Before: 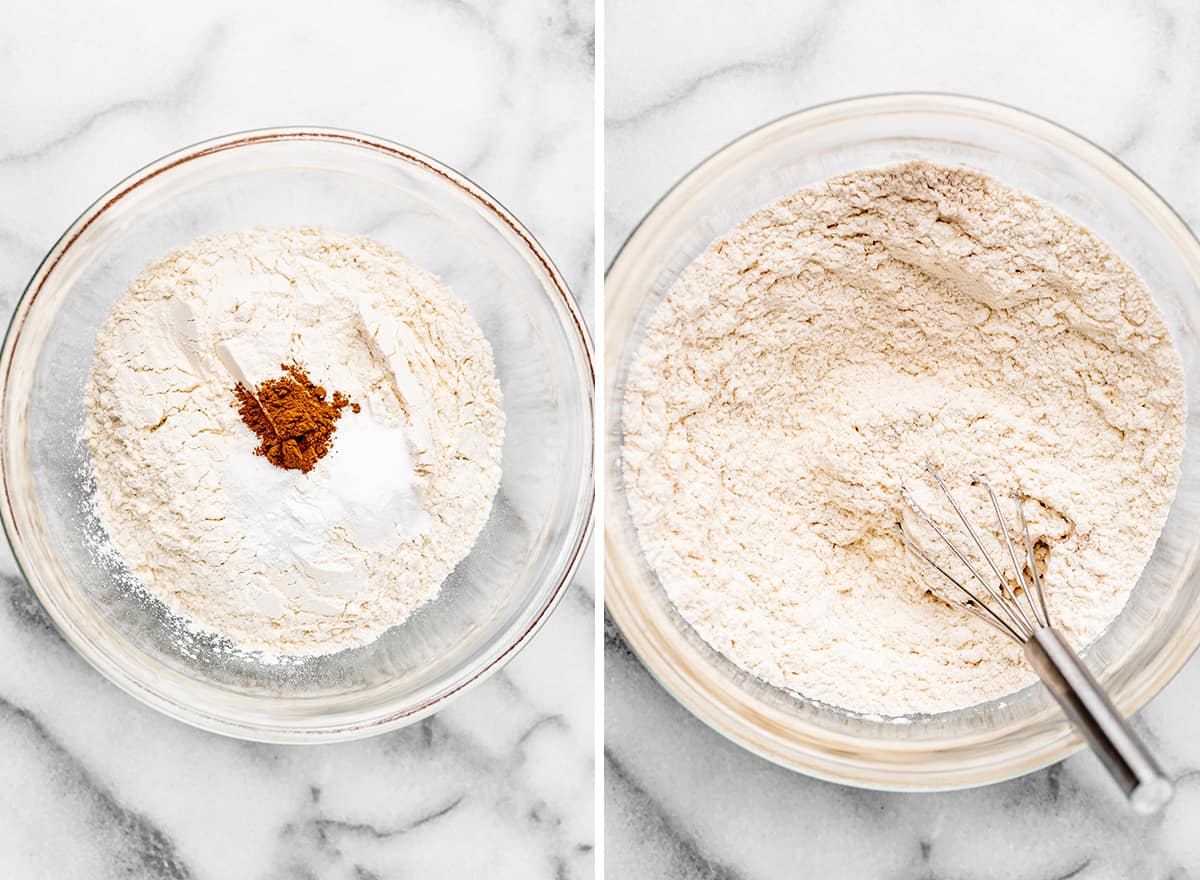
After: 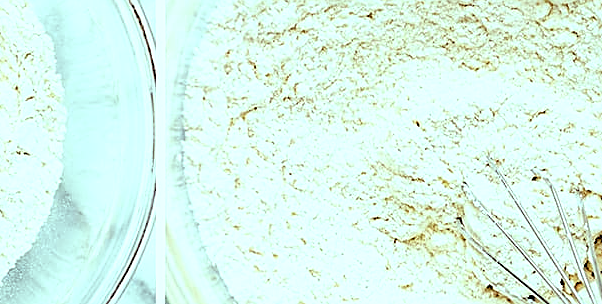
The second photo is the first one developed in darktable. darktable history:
crop: left 36.607%, top 34.735%, right 13.146%, bottom 30.611%
color balance: mode lift, gamma, gain (sRGB), lift [0.997, 0.979, 1.021, 1.011], gamma [1, 1.084, 0.916, 0.998], gain [1, 0.87, 1.13, 1.101], contrast 4.55%, contrast fulcrum 38.24%, output saturation 104.09%
sharpen: amount 0.55
rgb levels: levels [[0.013, 0.434, 0.89], [0, 0.5, 1], [0, 0.5, 1]]
